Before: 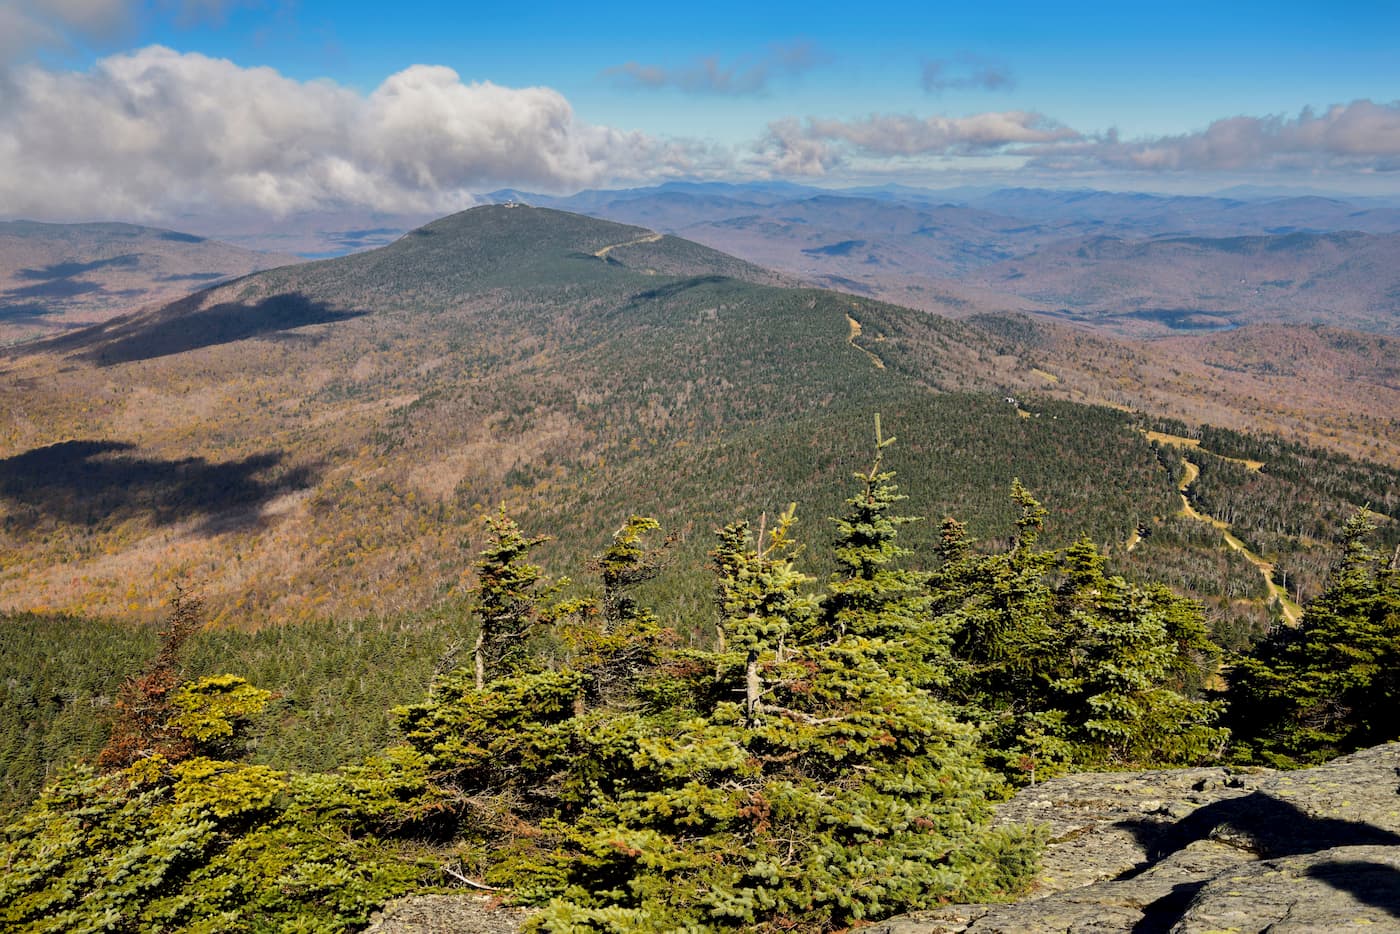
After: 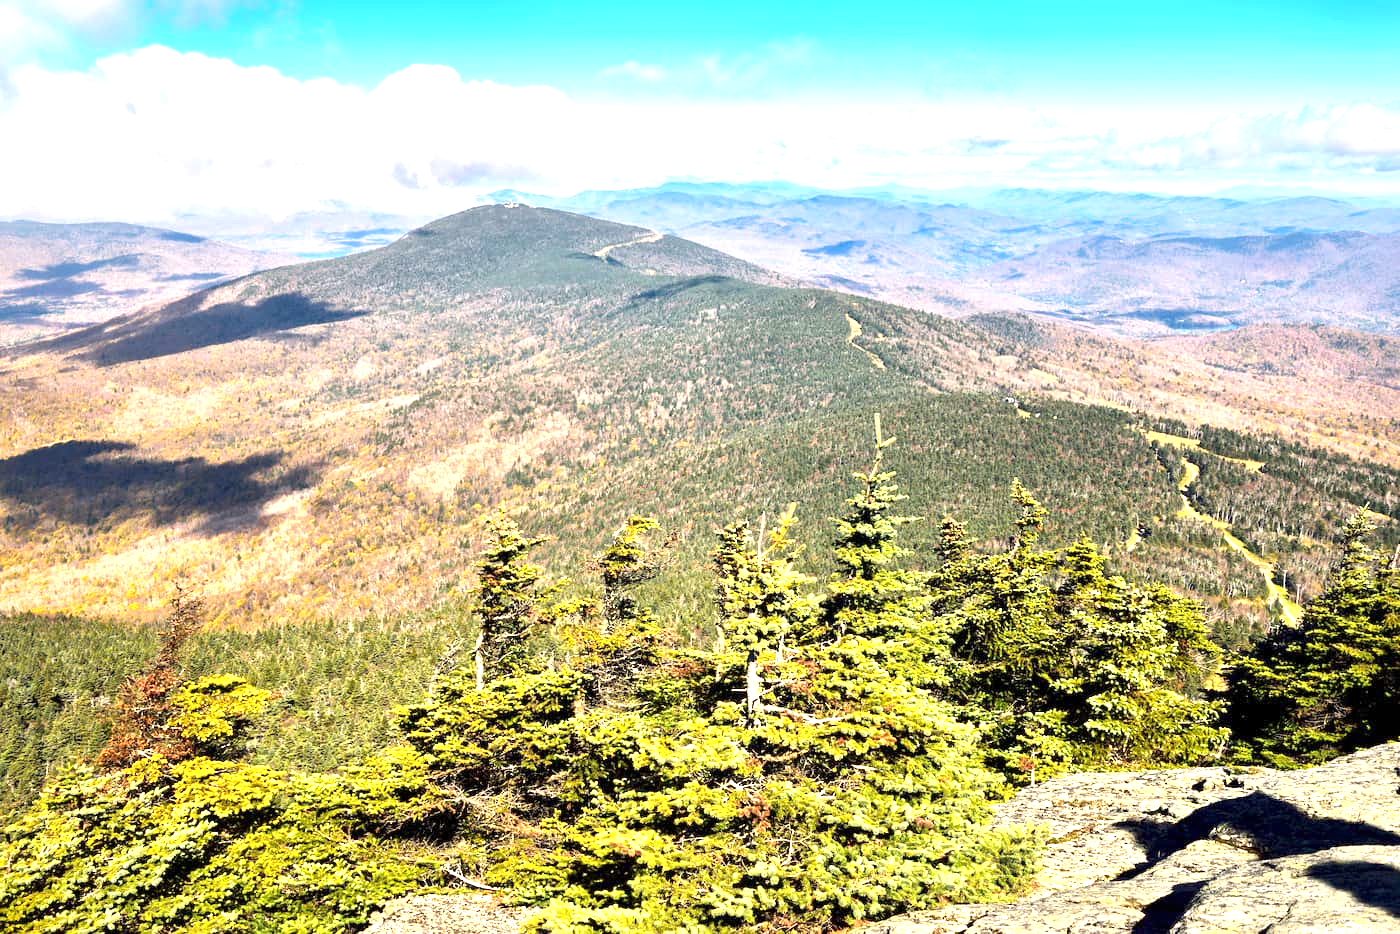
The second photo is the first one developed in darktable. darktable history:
local contrast: mode bilateral grid, contrast 20, coarseness 49, detail 119%, midtone range 0.2
exposure: black level correction 0, exposure 1.707 EV, compensate highlight preservation false
